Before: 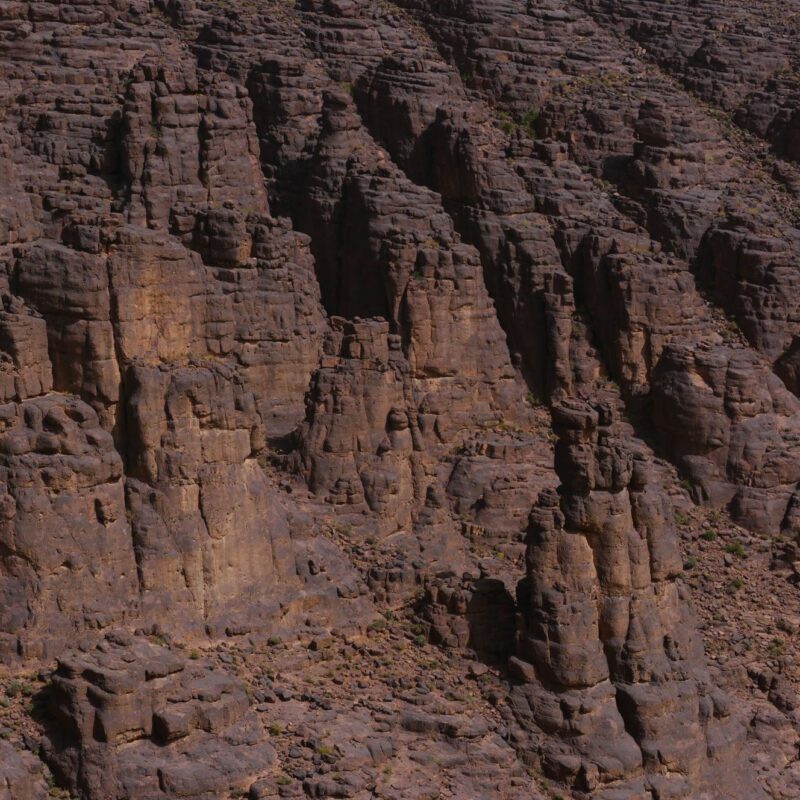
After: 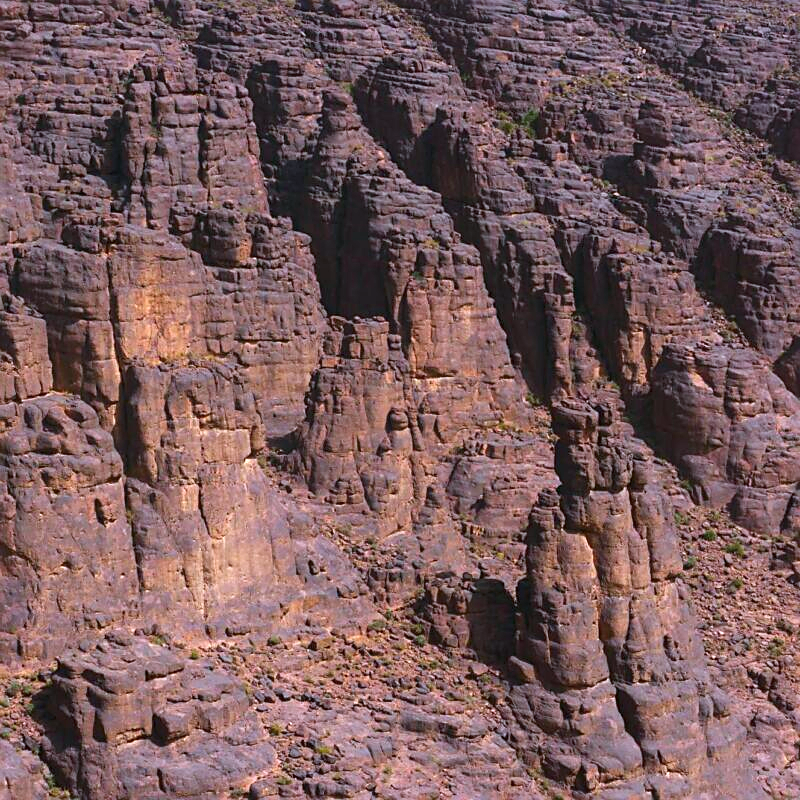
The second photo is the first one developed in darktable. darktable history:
color correction: saturation 1.34
exposure: exposure 1.2 EV, compensate highlight preservation false
color calibration: x 0.37, y 0.382, temperature 4313.32 K
sharpen: on, module defaults
